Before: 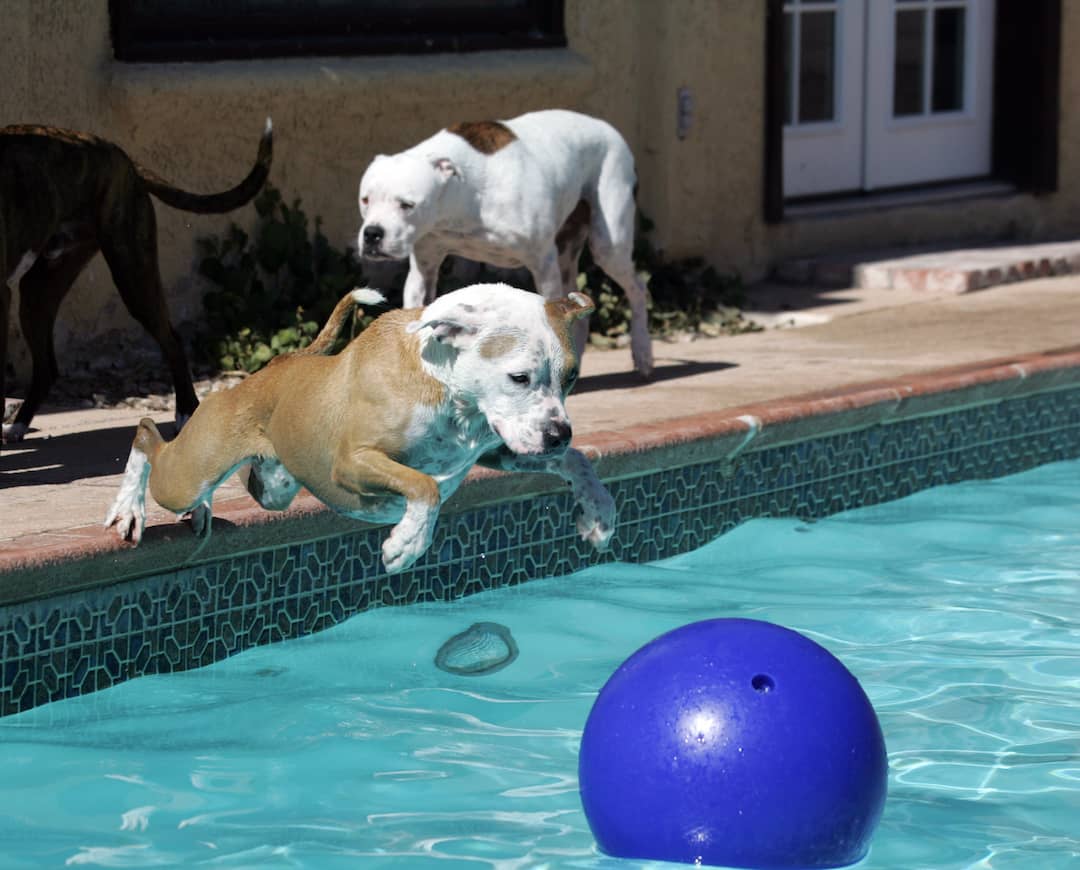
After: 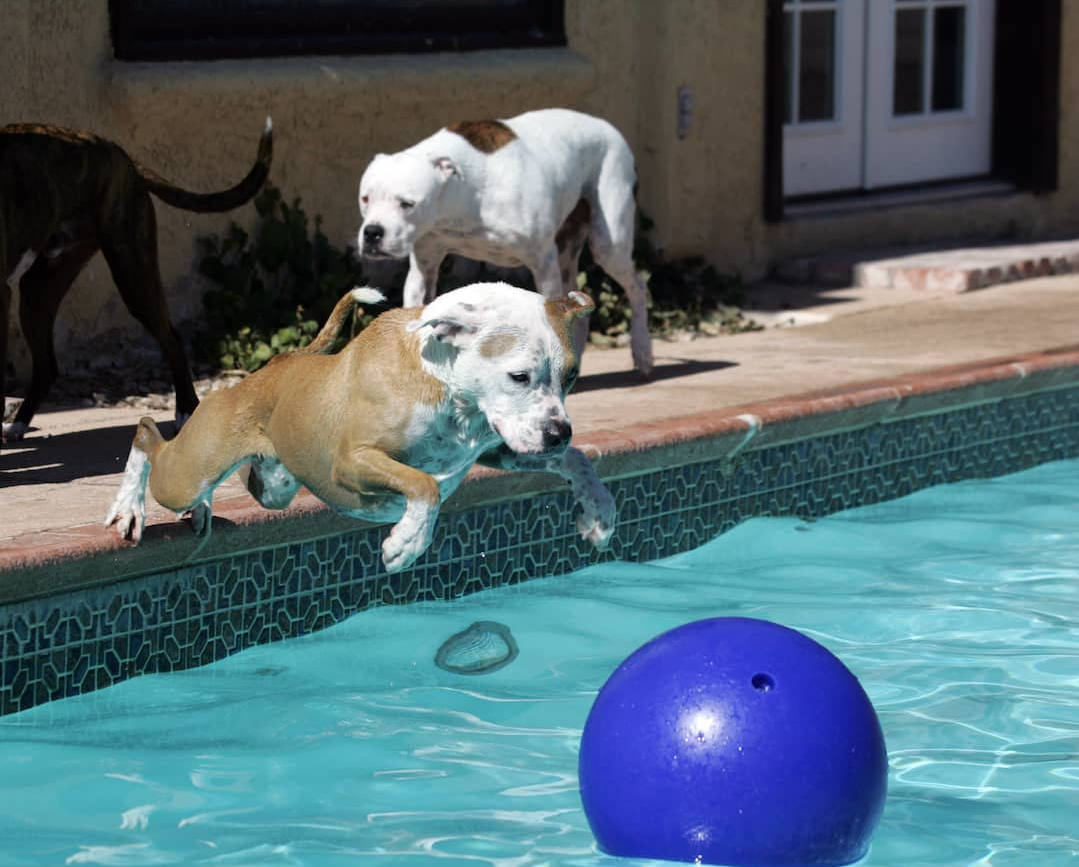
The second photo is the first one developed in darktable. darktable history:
contrast brightness saturation: contrast 0.054
crop: top 0.14%, bottom 0.203%
